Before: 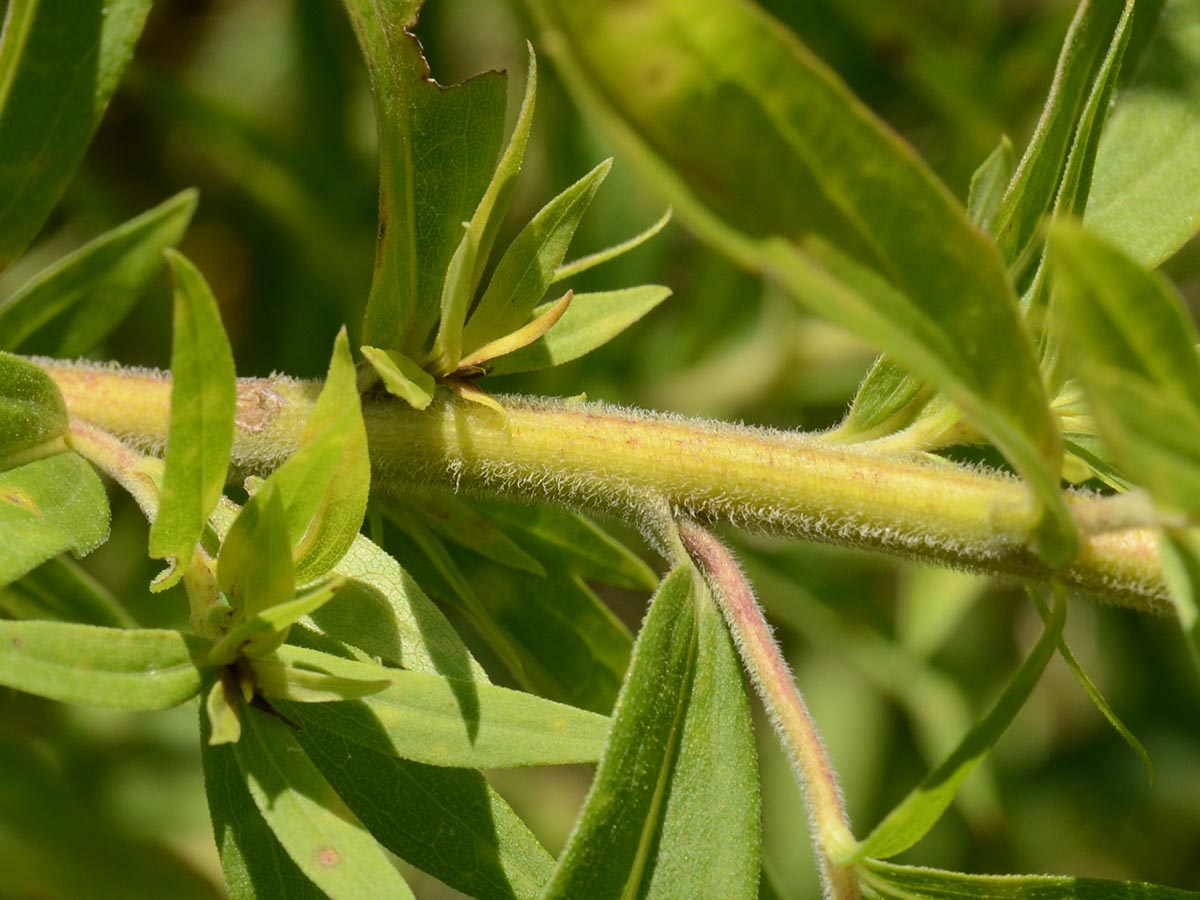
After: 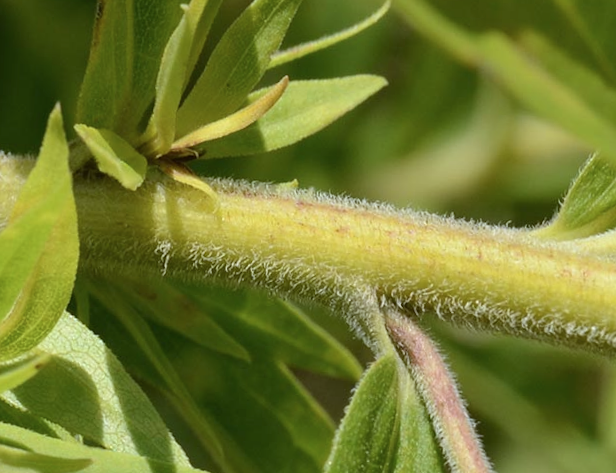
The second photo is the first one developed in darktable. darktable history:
rotate and perspective: rotation 2.27°, automatic cropping off
crop: left 25%, top 25%, right 25%, bottom 25%
color correction: highlights a* -0.182, highlights b* -0.124
color contrast: green-magenta contrast 0.81
color calibration: x 0.37, y 0.382, temperature 4313.32 K
